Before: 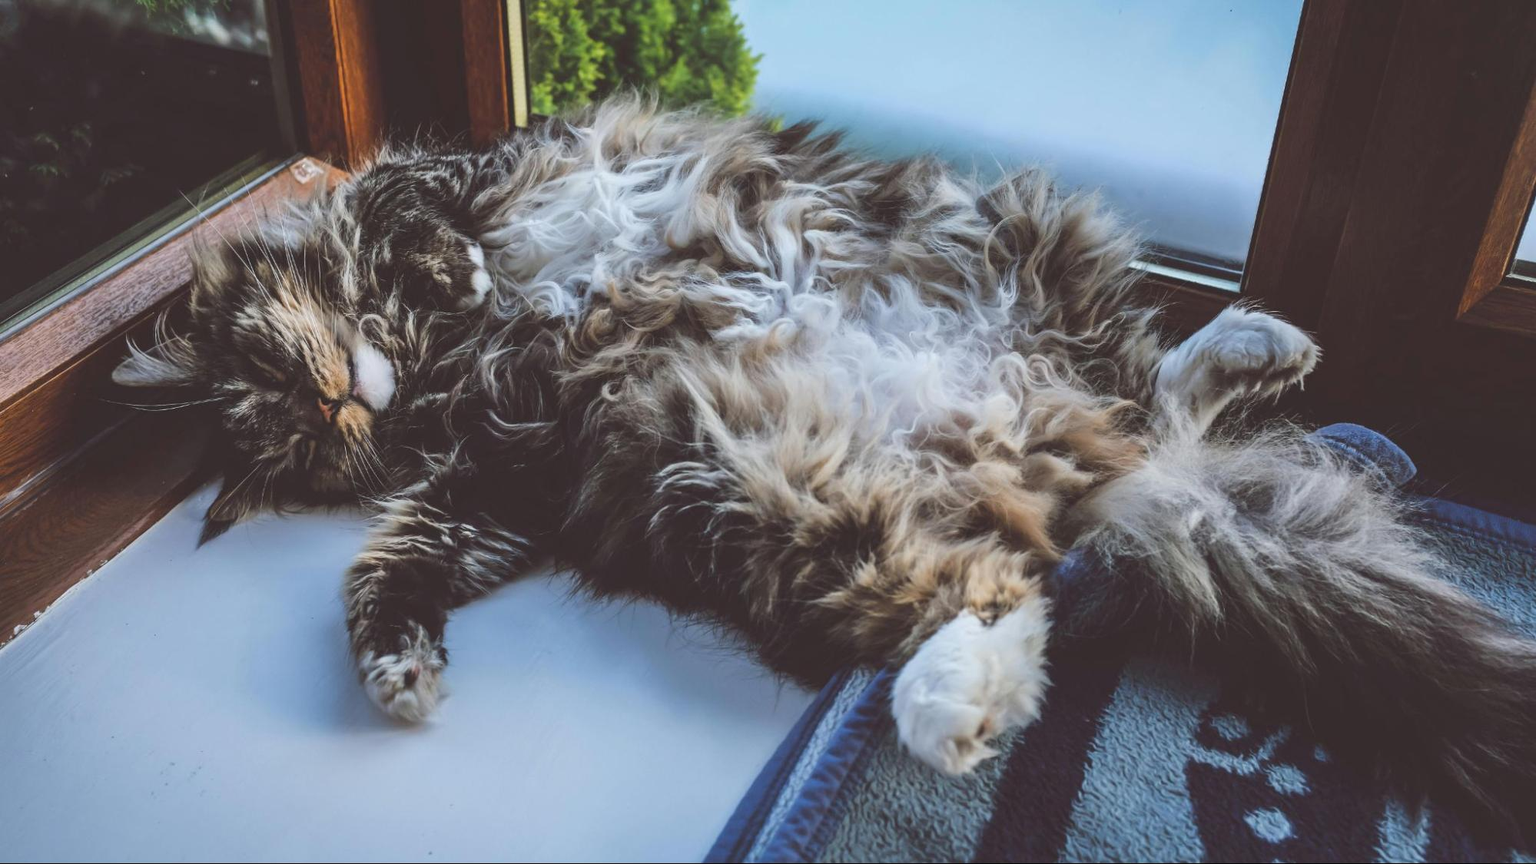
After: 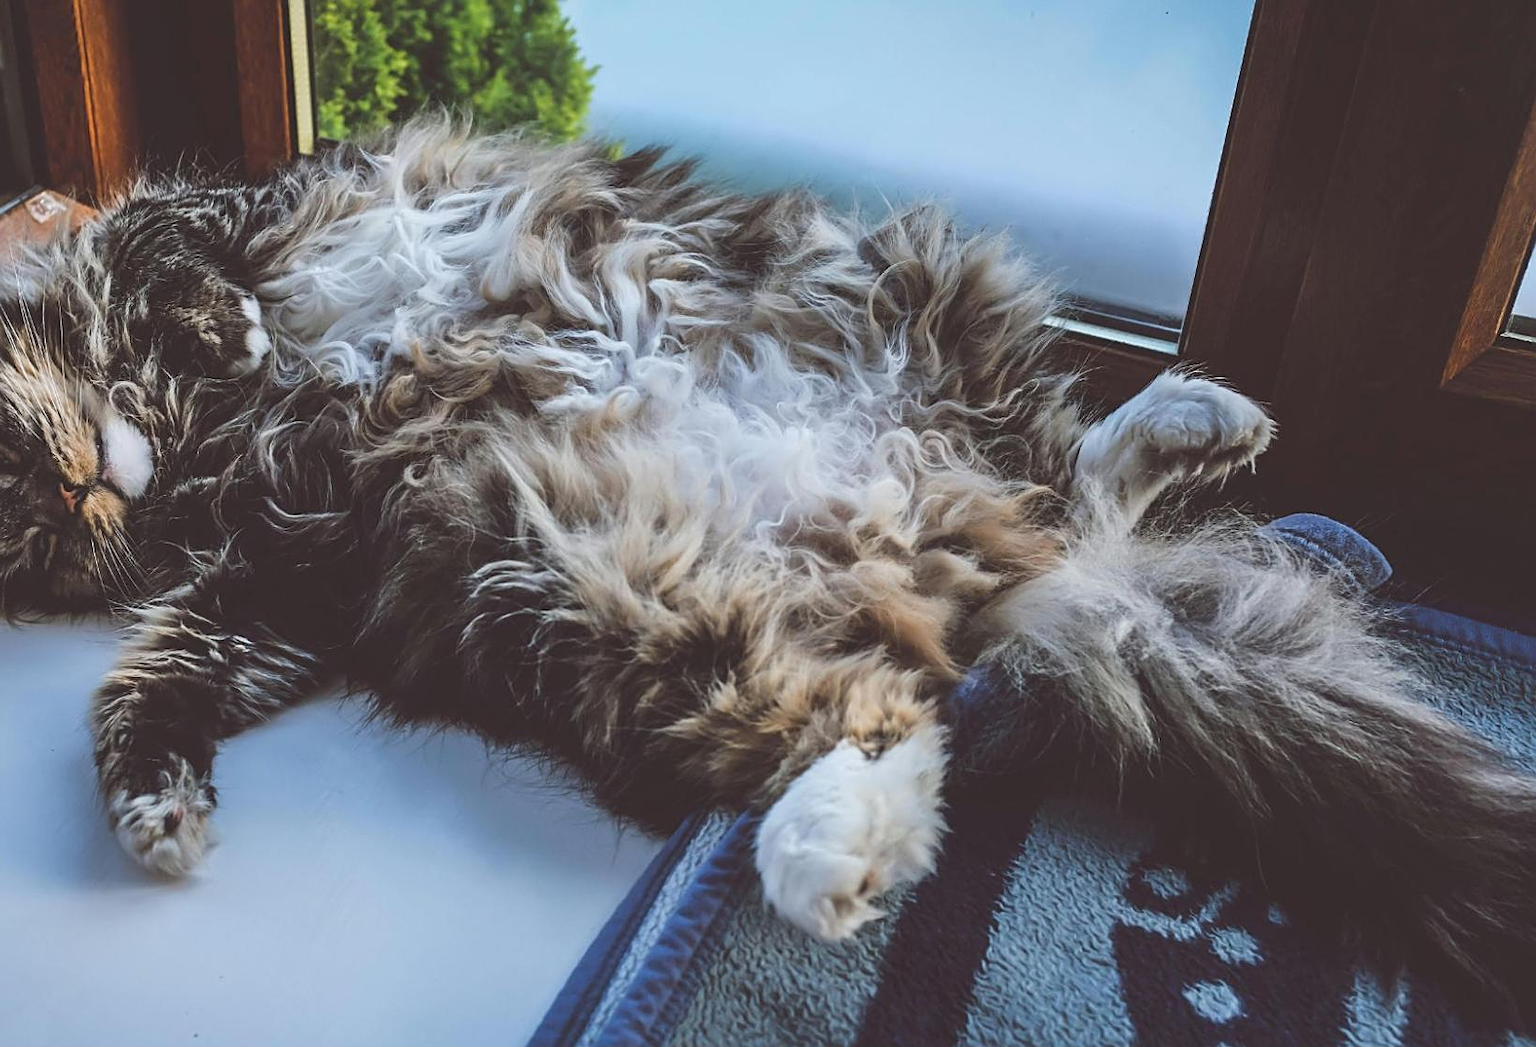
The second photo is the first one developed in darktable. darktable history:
crop: left 17.539%, bottom 0.05%
sharpen: on, module defaults
